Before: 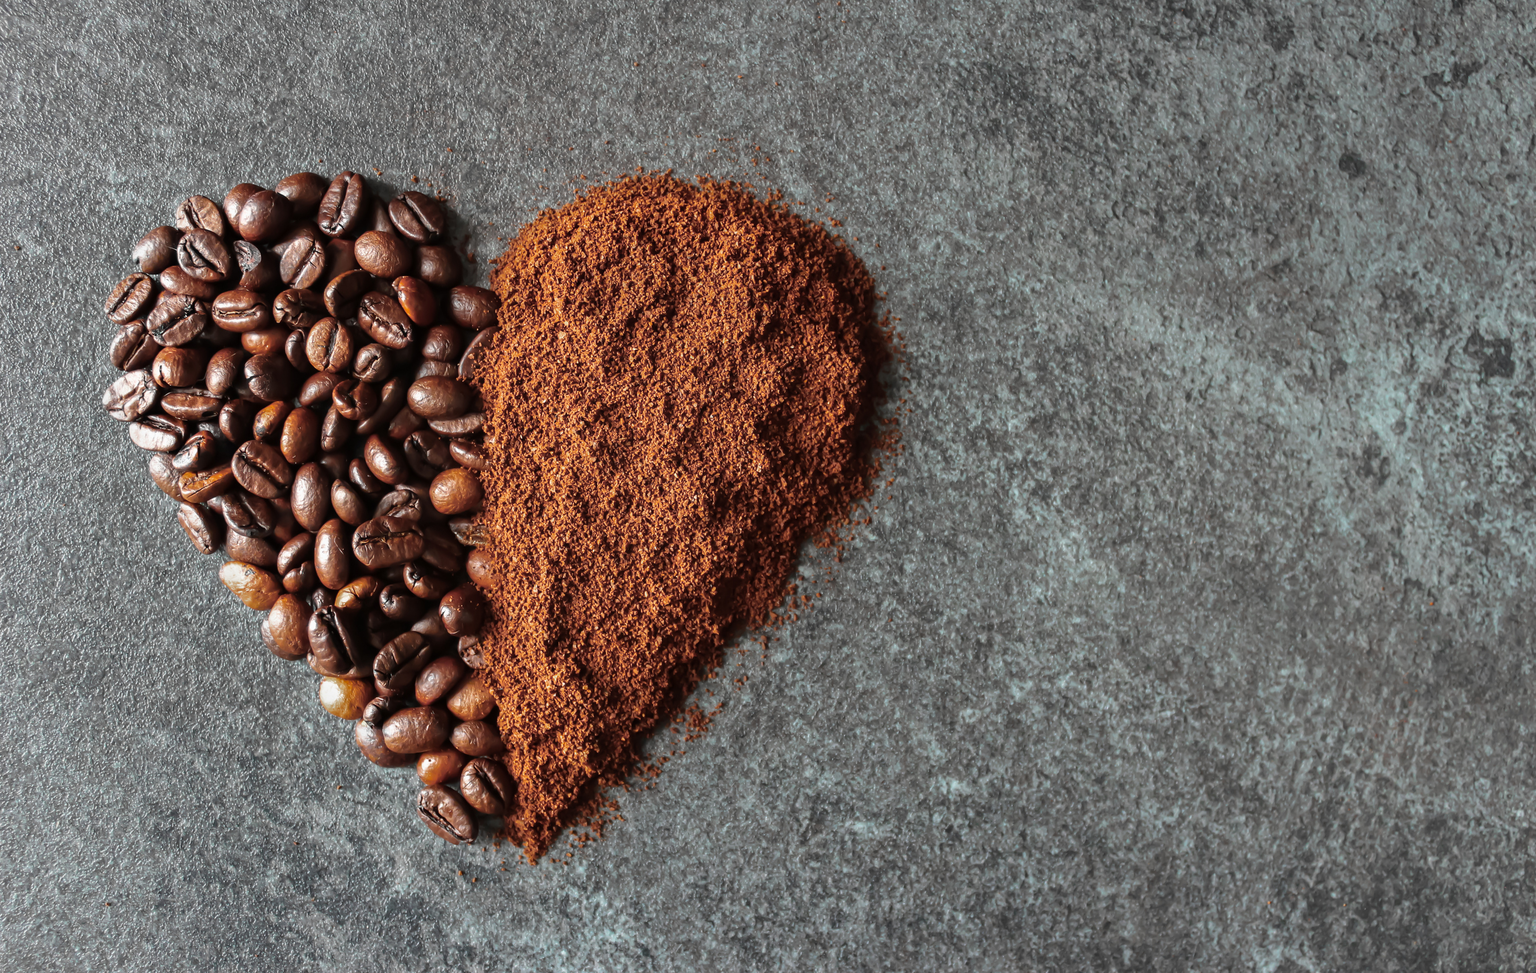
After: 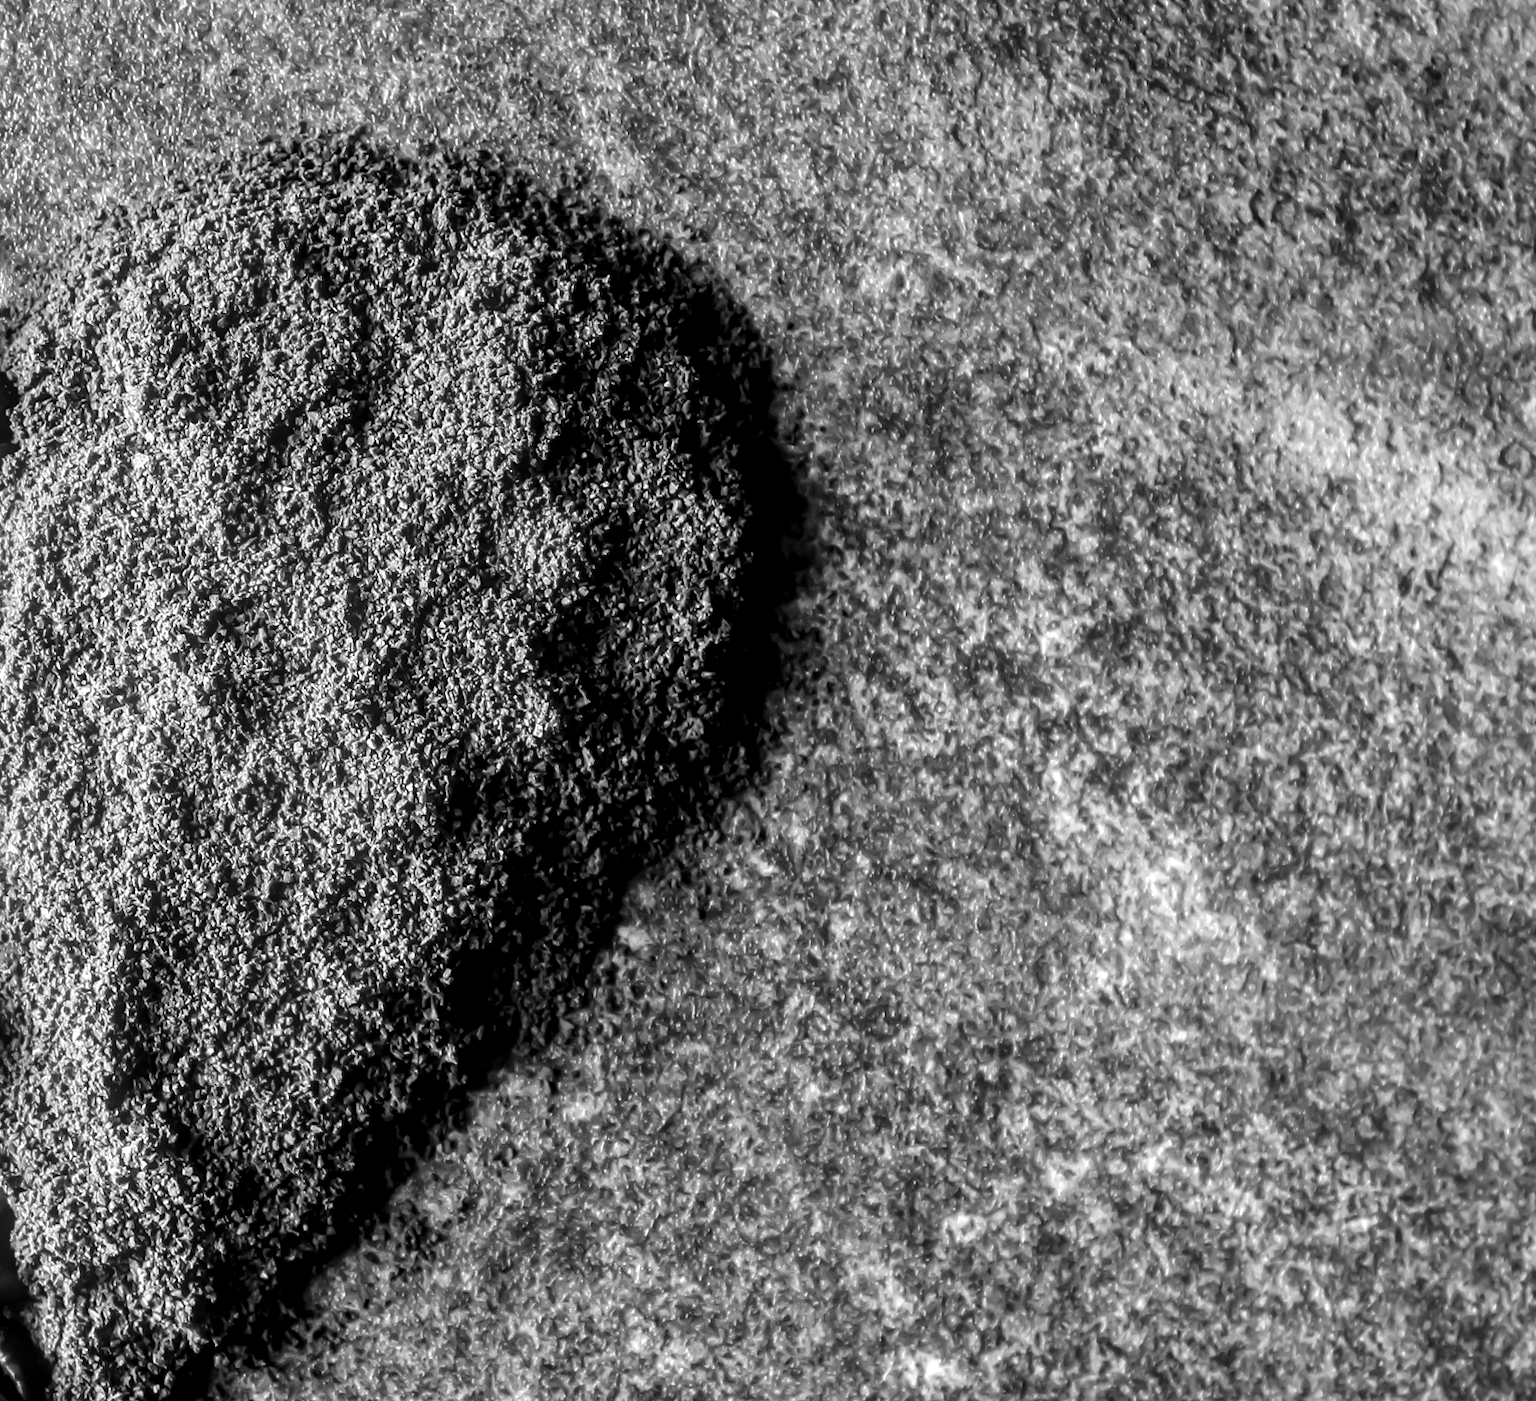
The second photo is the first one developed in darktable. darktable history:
monochrome: on, module defaults
crop: left 32.075%, top 10.976%, right 18.355%, bottom 17.596%
exposure: black level correction 0.009, compensate highlight preservation false
local contrast: on, module defaults
bloom: size 5%, threshold 95%, strength 15%
tone equalizer: -8 EV -1.08 EV, -7 EV -1.01 EV, -6 EV -0.867 EV, -5 EV -0.578 EV, -3 EV 0.578 EV, -2 EV 0.867 EV, -1 EV 1.01 EV, +0 EV 1.08 EV, edges refinement/feathering 500, mask exposure compensation -1.57 EV, preserve details no
